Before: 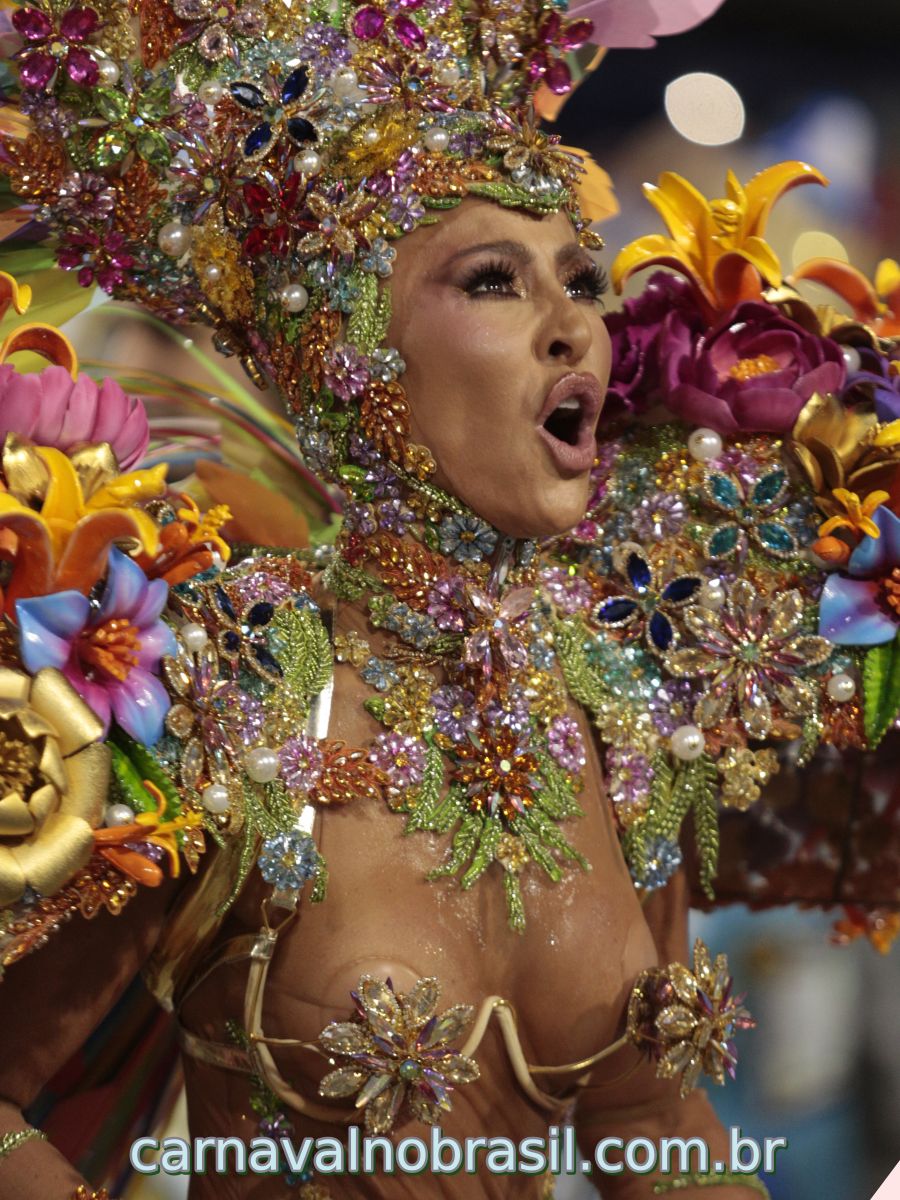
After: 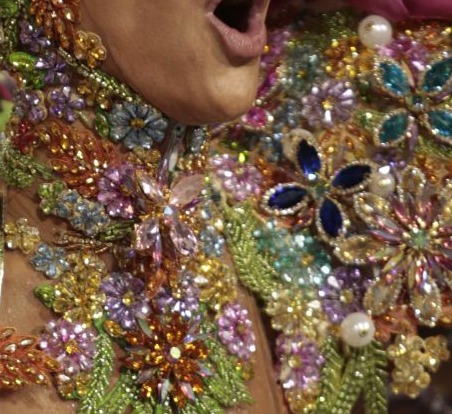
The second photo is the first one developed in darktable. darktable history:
crop: left 36.738%, top 34.454%, right 12.996%, bottom 30.893%
